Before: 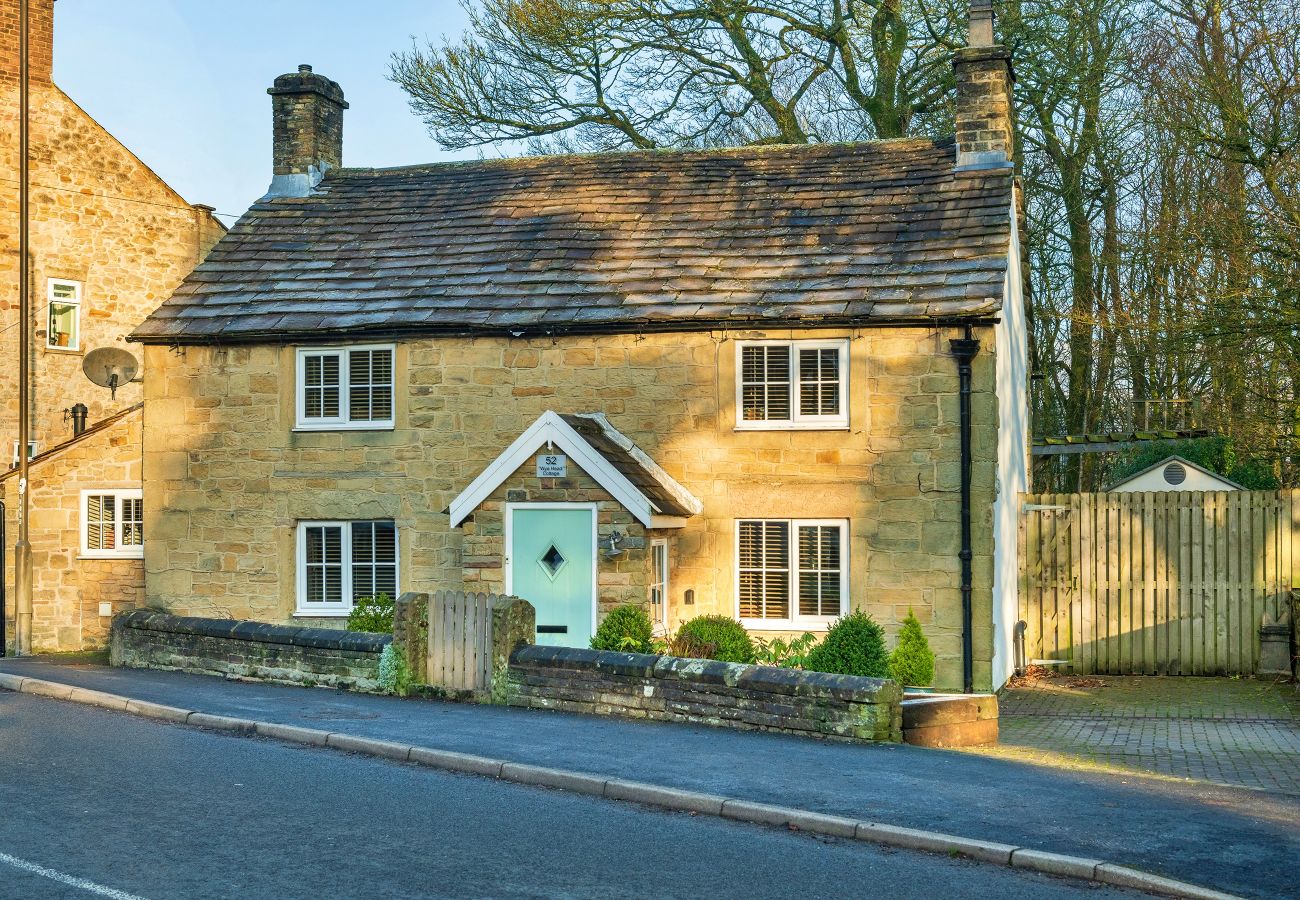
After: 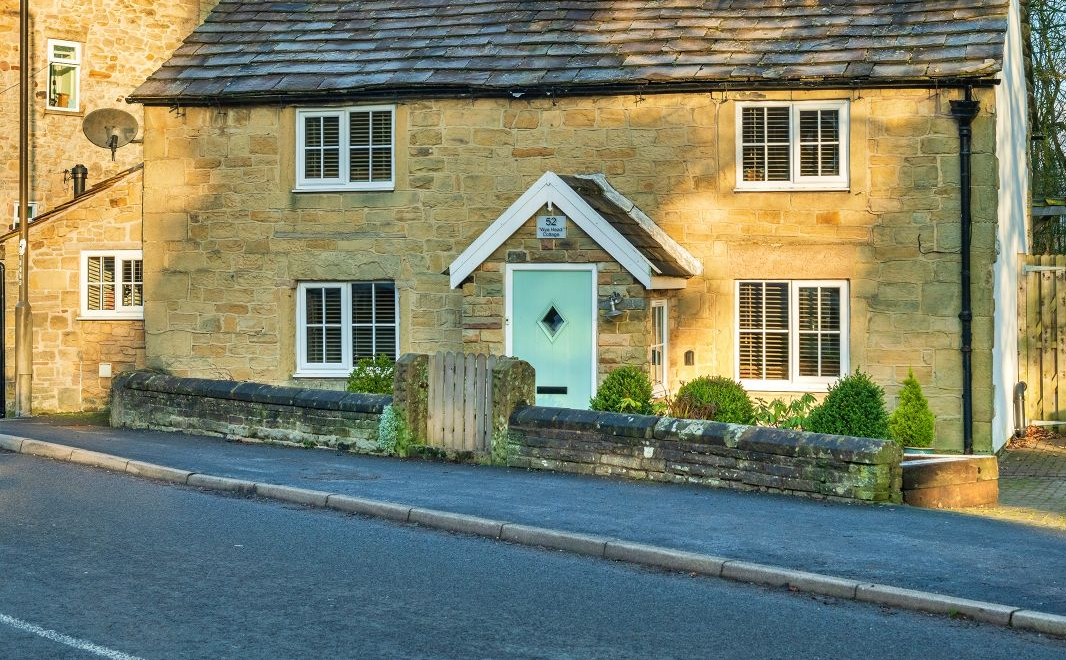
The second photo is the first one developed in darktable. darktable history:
crop: top 26.656%, right 17.957%
